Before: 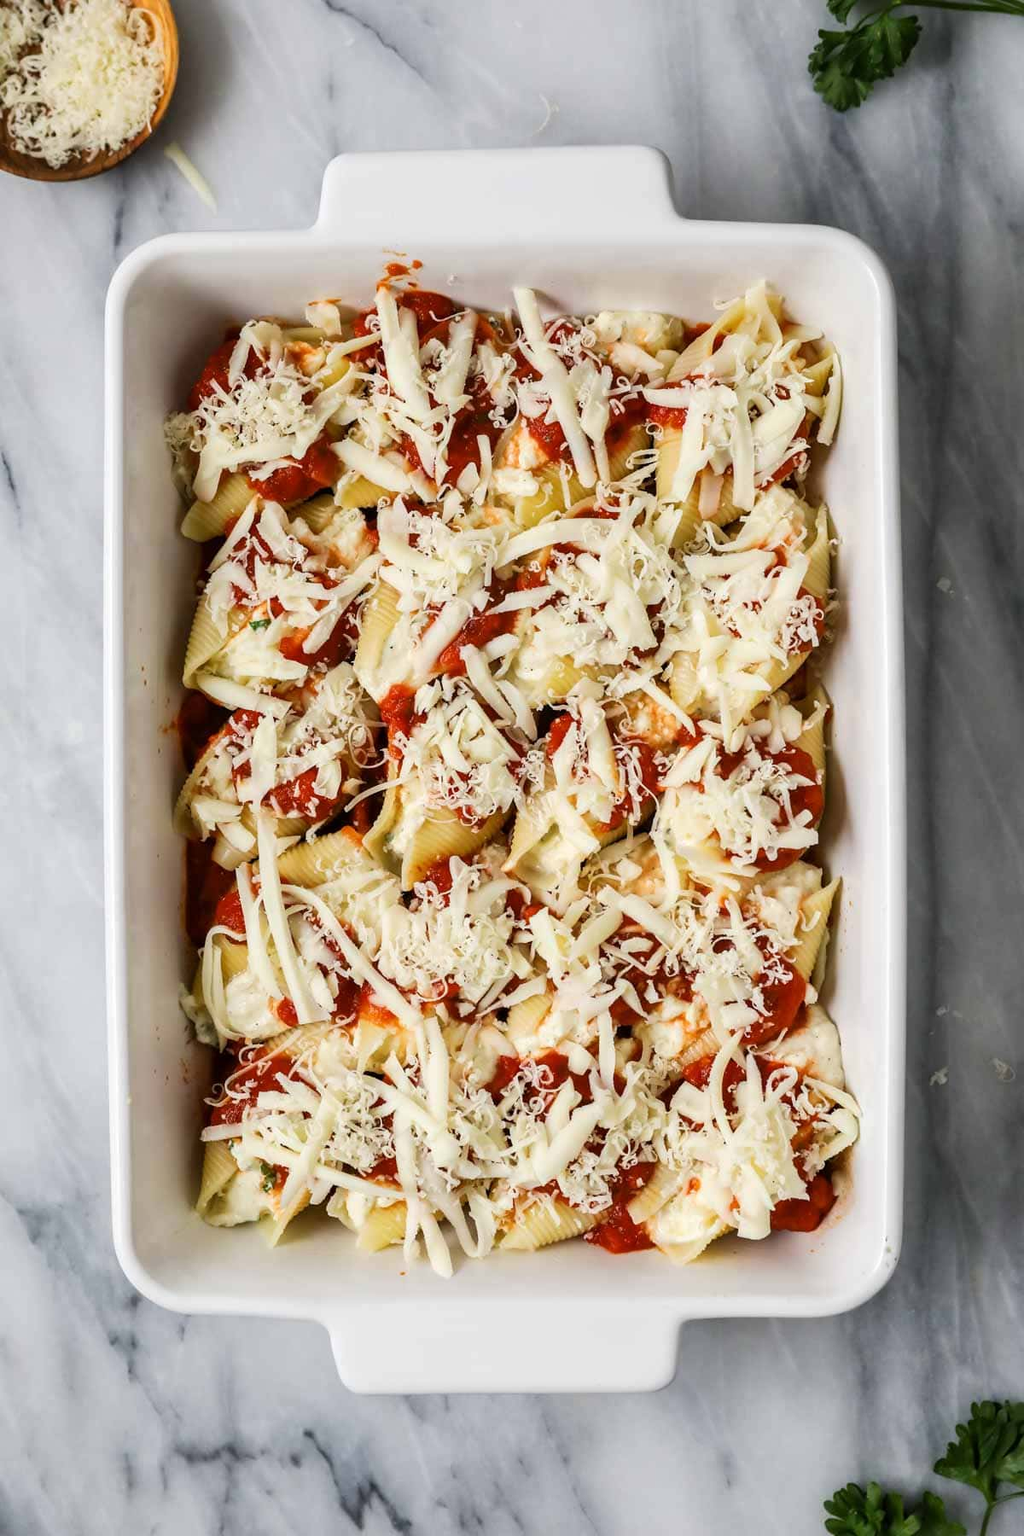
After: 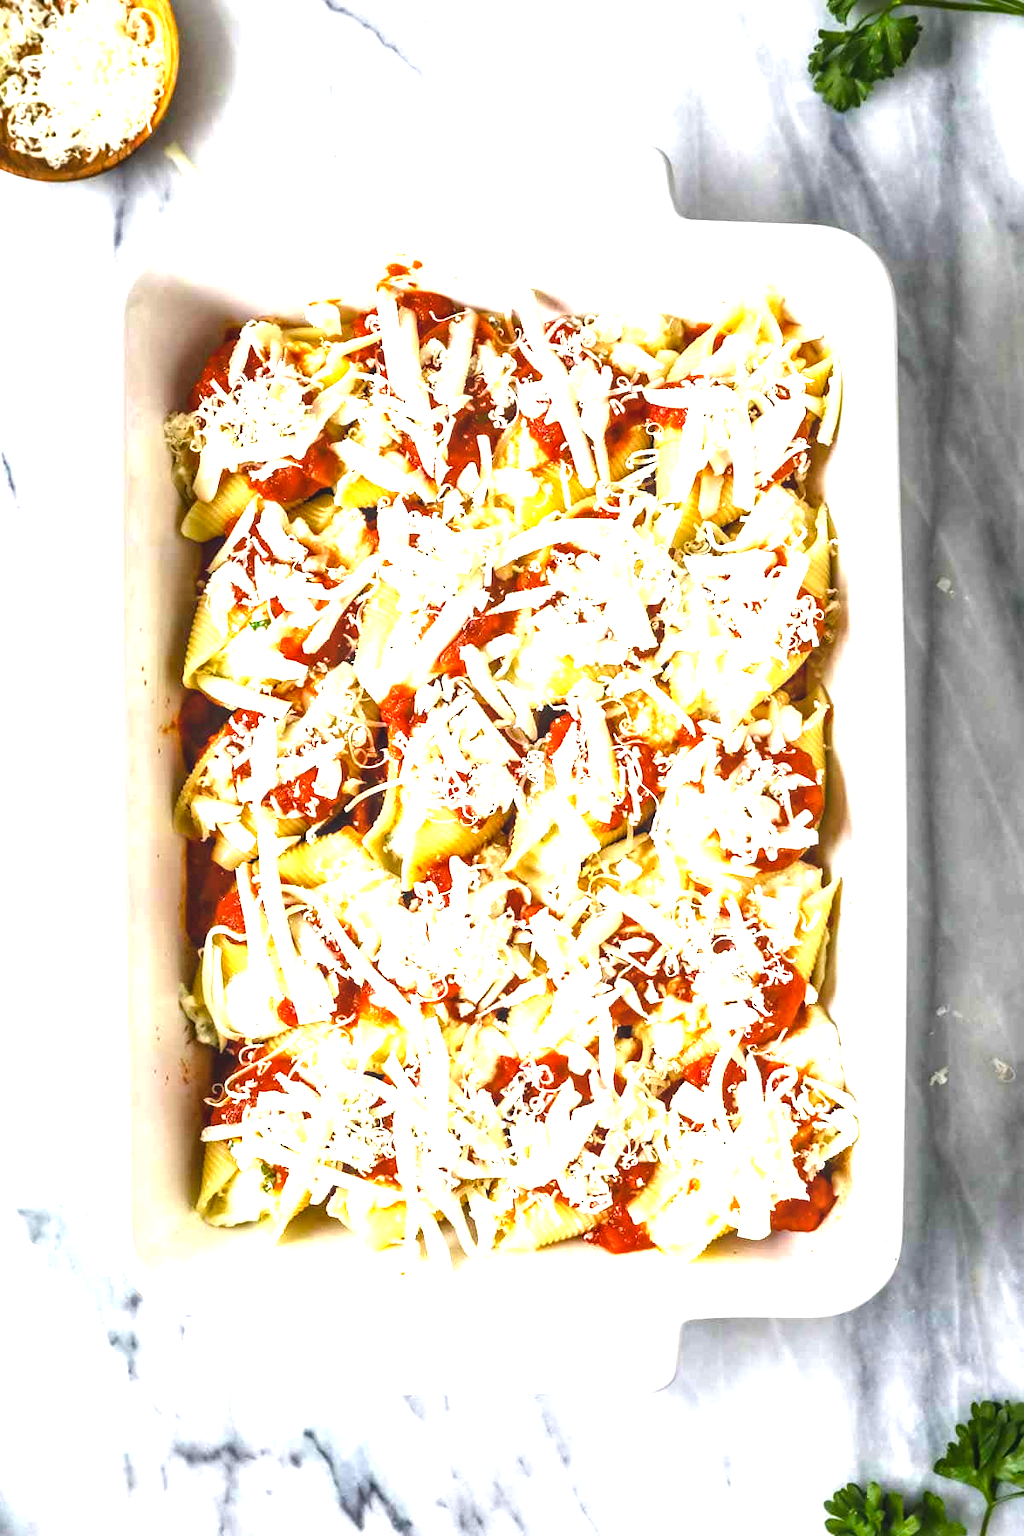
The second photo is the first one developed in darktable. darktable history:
local contrast: on, module defaults
exposure: exposure 0.92 EV, compensate exposure bias true, compensate highlight preservation false
color balance rgb: global offset › luminance 0.492%, global offset › hue 59.77°, perceptual saturation grading › global saturation 15.392%, perceptual saturation grading › highlights -18.92%, perceptual saturation grading › shadows 19.087%, perceptual brilliance grading › global brilliance 11.484%, global vibrance 26.423%, contrast 6.335%
